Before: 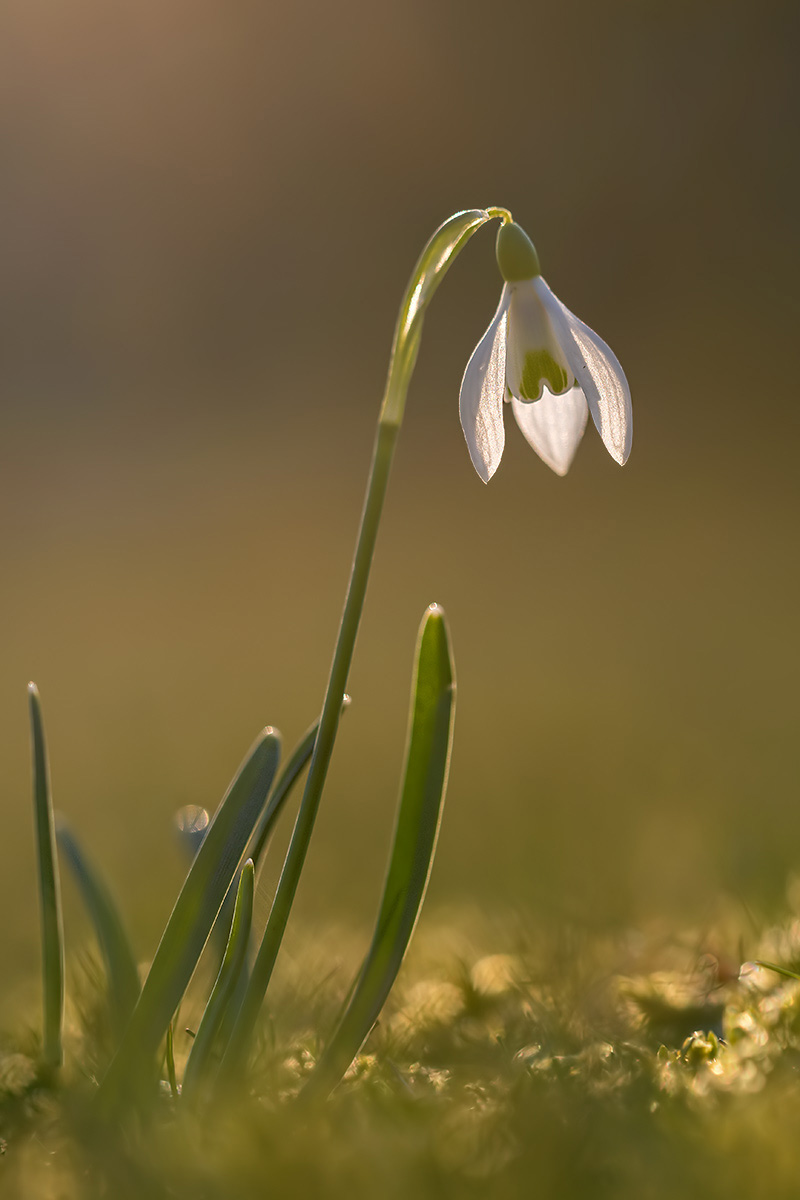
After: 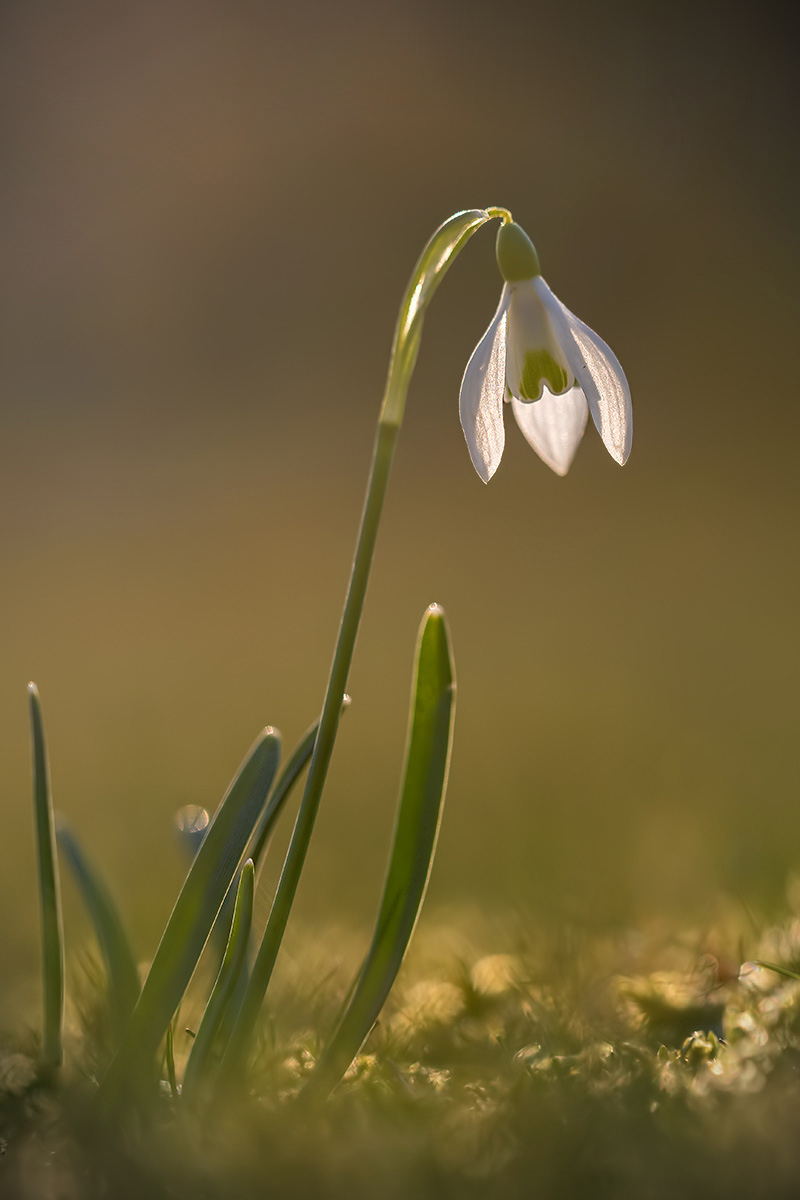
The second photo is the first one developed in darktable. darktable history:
vignetting: brightness -0.863
